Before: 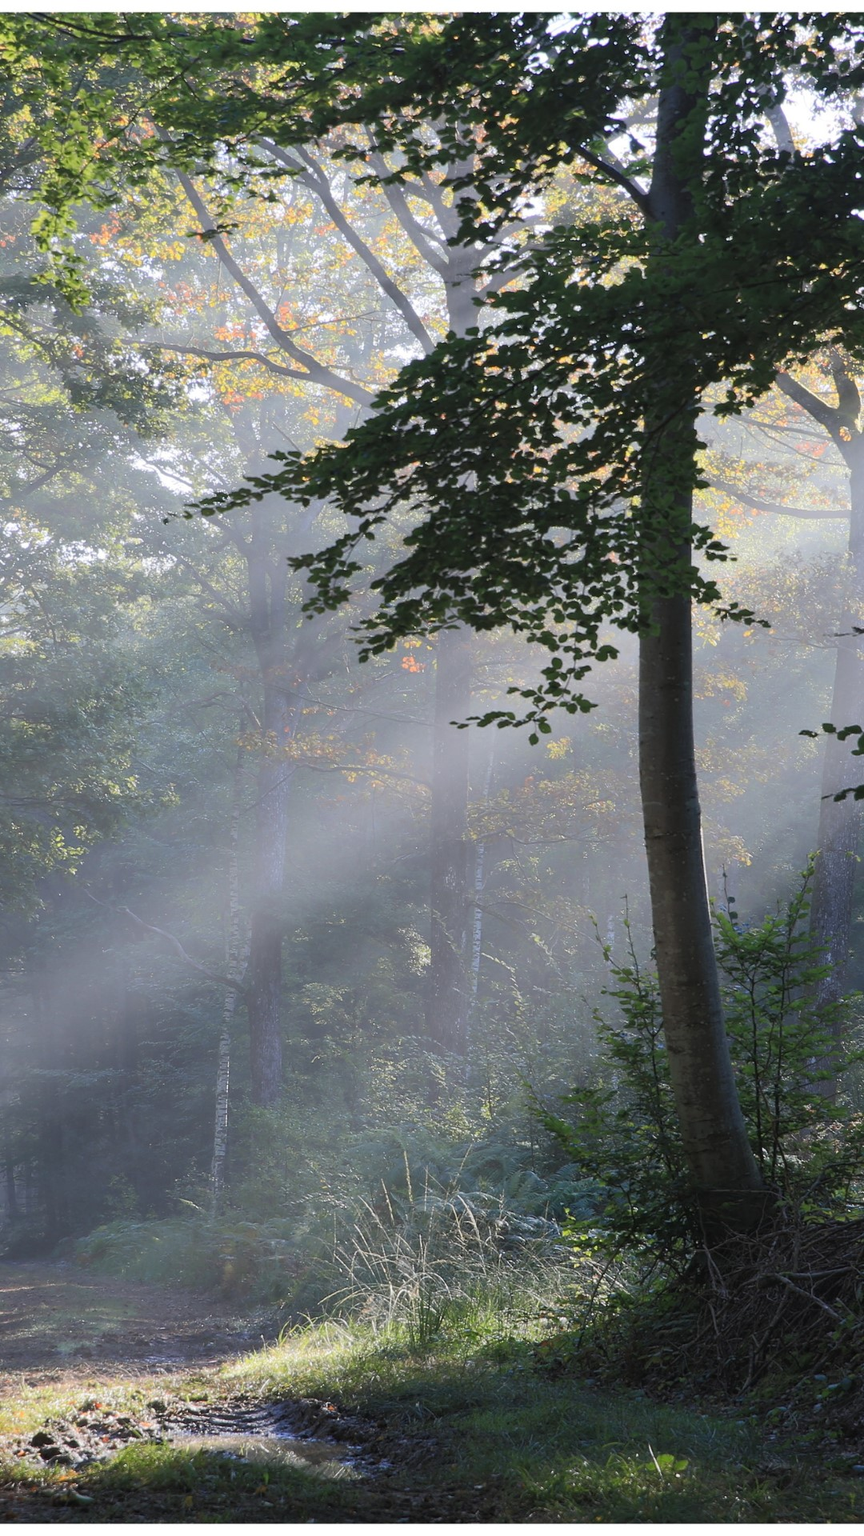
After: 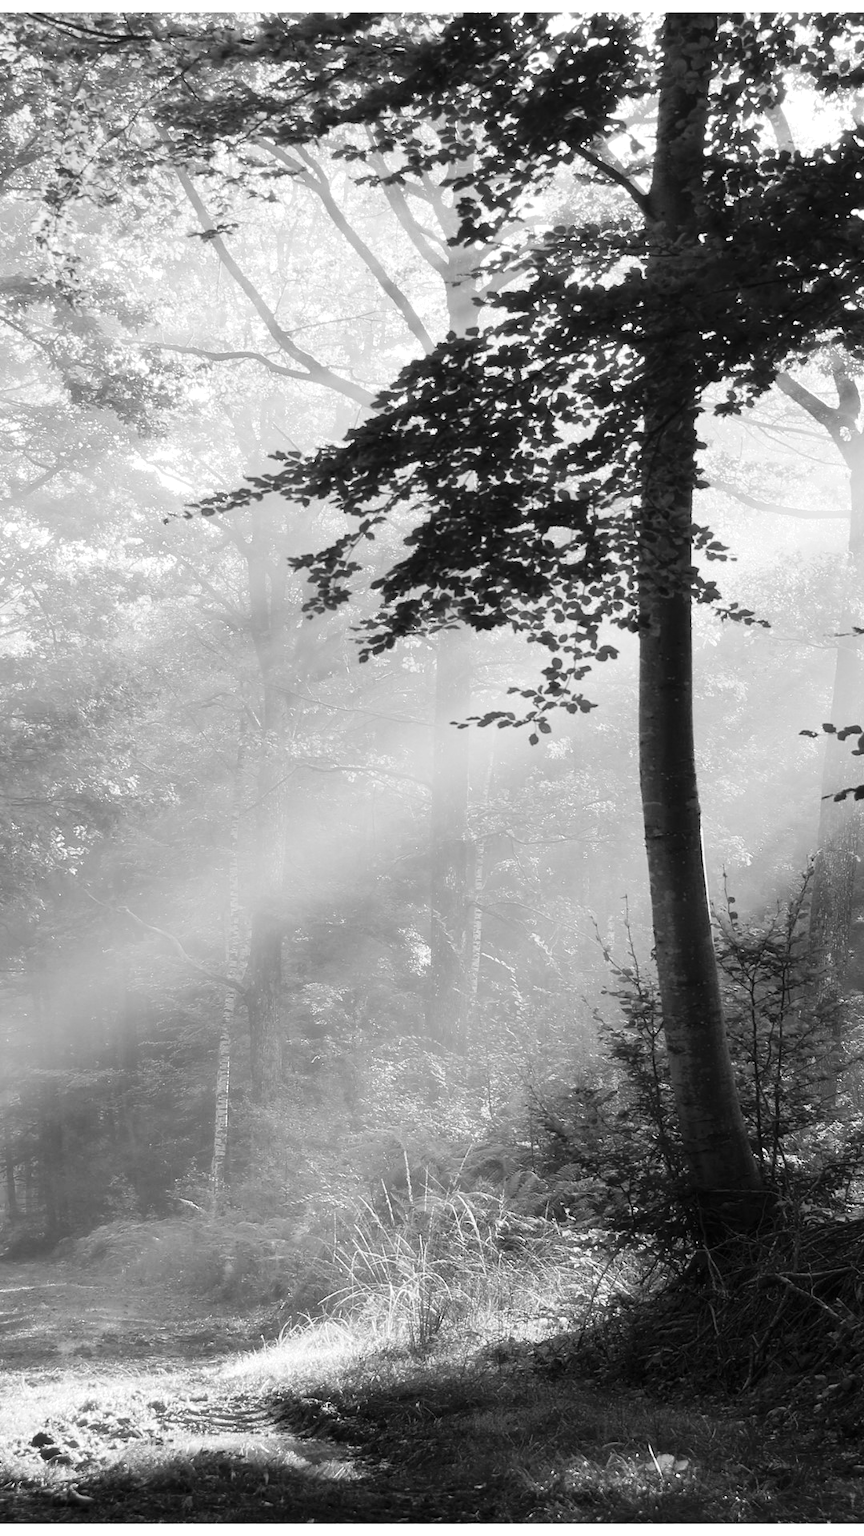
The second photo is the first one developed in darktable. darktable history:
haze removal: strength -0.1, adaptive false
monochrome: on, module defaults
base curve: curves: ch0 [(0, 0) (0.036, 0.025) (0.121, 0.166) (0.206, 0.329) (0.605, 0.79) (1, 1)], preserve colors none
exposure: black level correction 0.005, exposure 0.286 EV, compensate highlight preservation false
